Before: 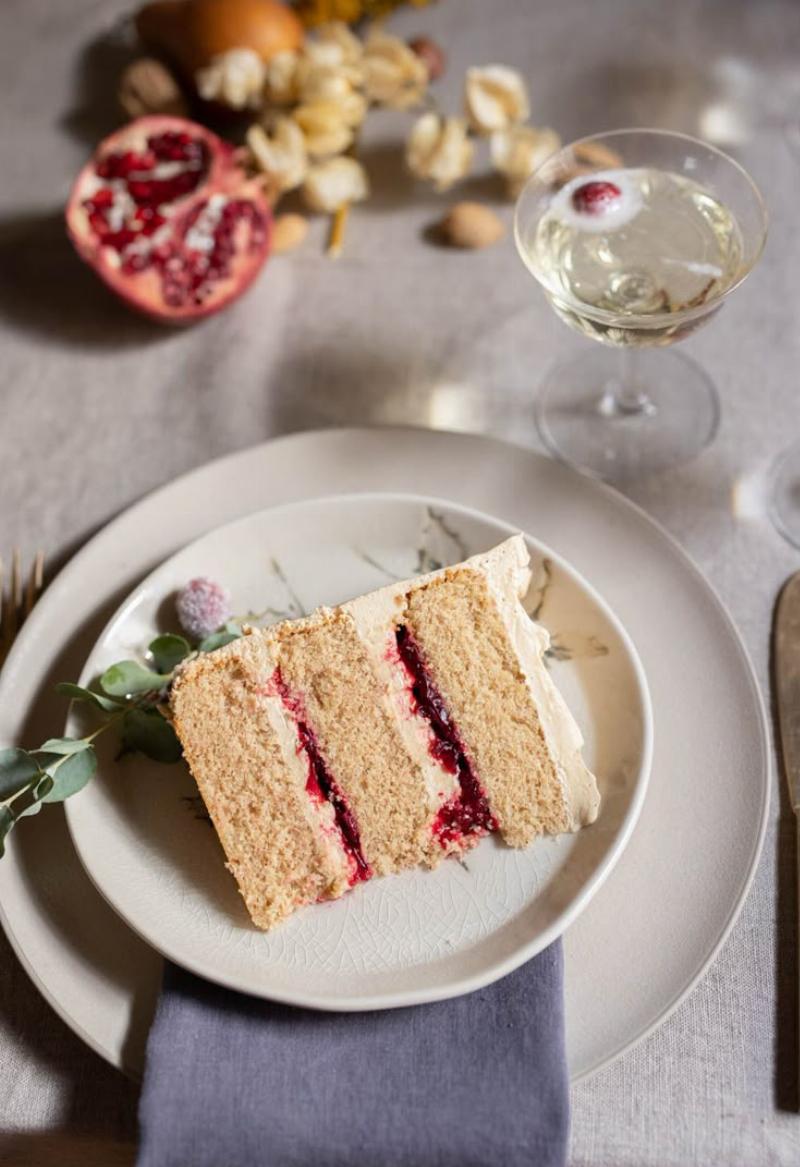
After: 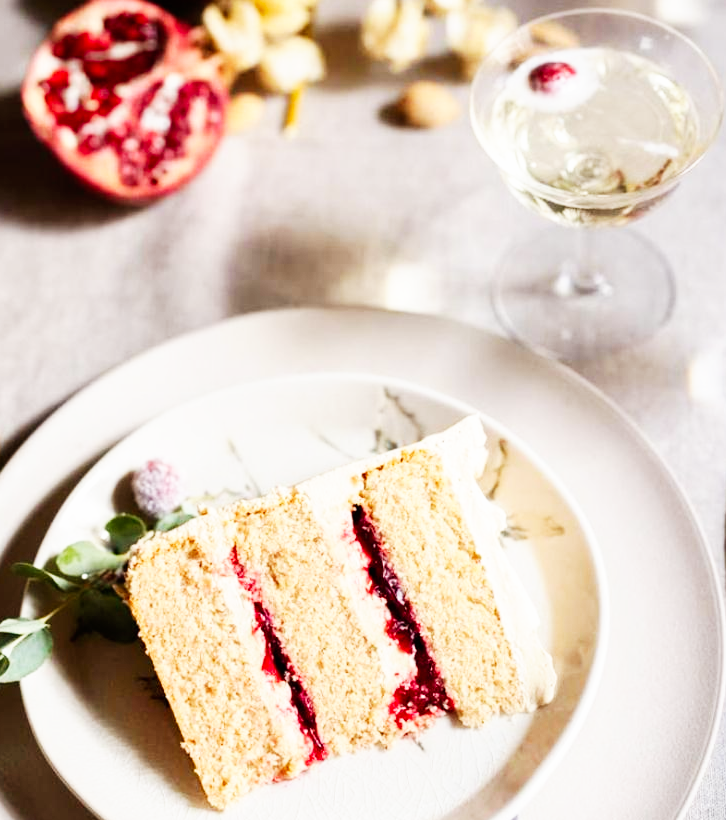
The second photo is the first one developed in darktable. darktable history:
crop: left 5.596%, top 10.314%, right 3.534%, bottom 19.395%
base curve: curves: ch0 [(0, 0) (0.007, 0.004) (0.027, 0.03) (0.046, 0.07) (0.207, 0.54) (0.442, 0.872) (0.673, 0.972) (1, 1)], preserve colors none
exposure: black level correction 0.001, exposure -0.125 EV, compensate exposure bias true, compensate highlight preservation false
